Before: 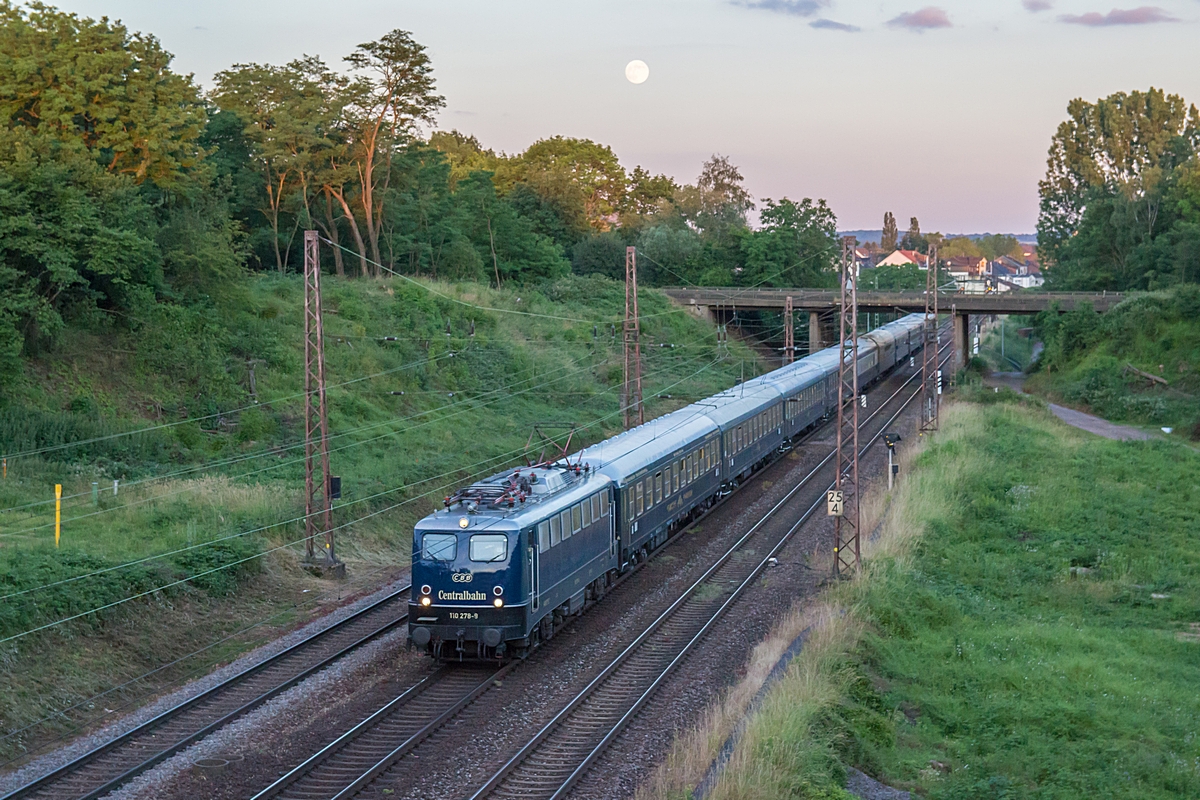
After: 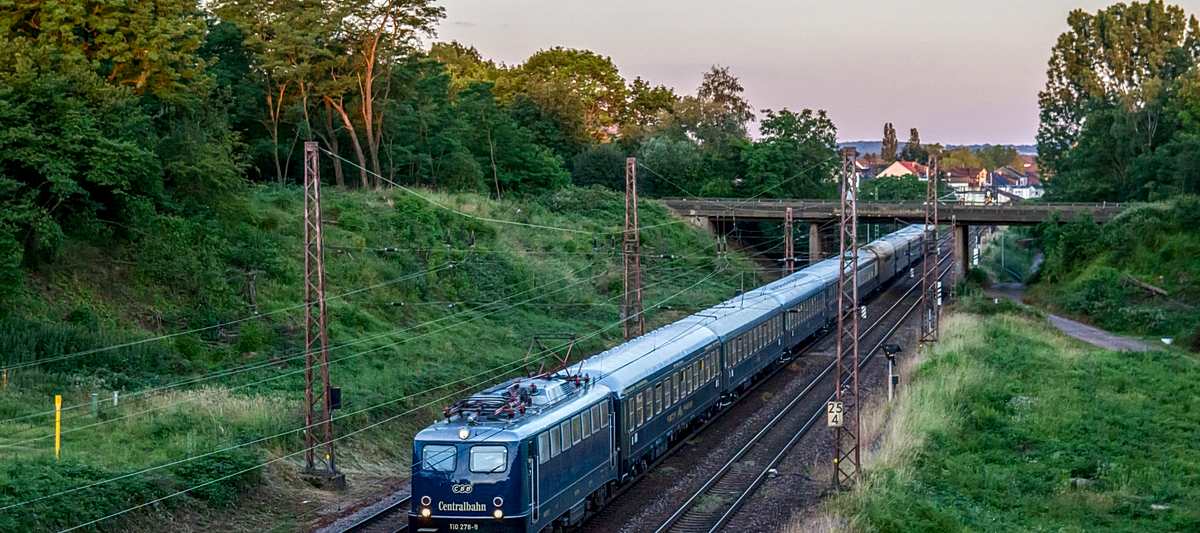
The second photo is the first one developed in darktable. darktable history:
crop: top 11.166%, bottom 22.168%
local contrast: highlights 61%, detail 143%, midtone range 0.428
contrast brightness saturation: contrast 0.12, brightness -0.12, saturation 0.2
